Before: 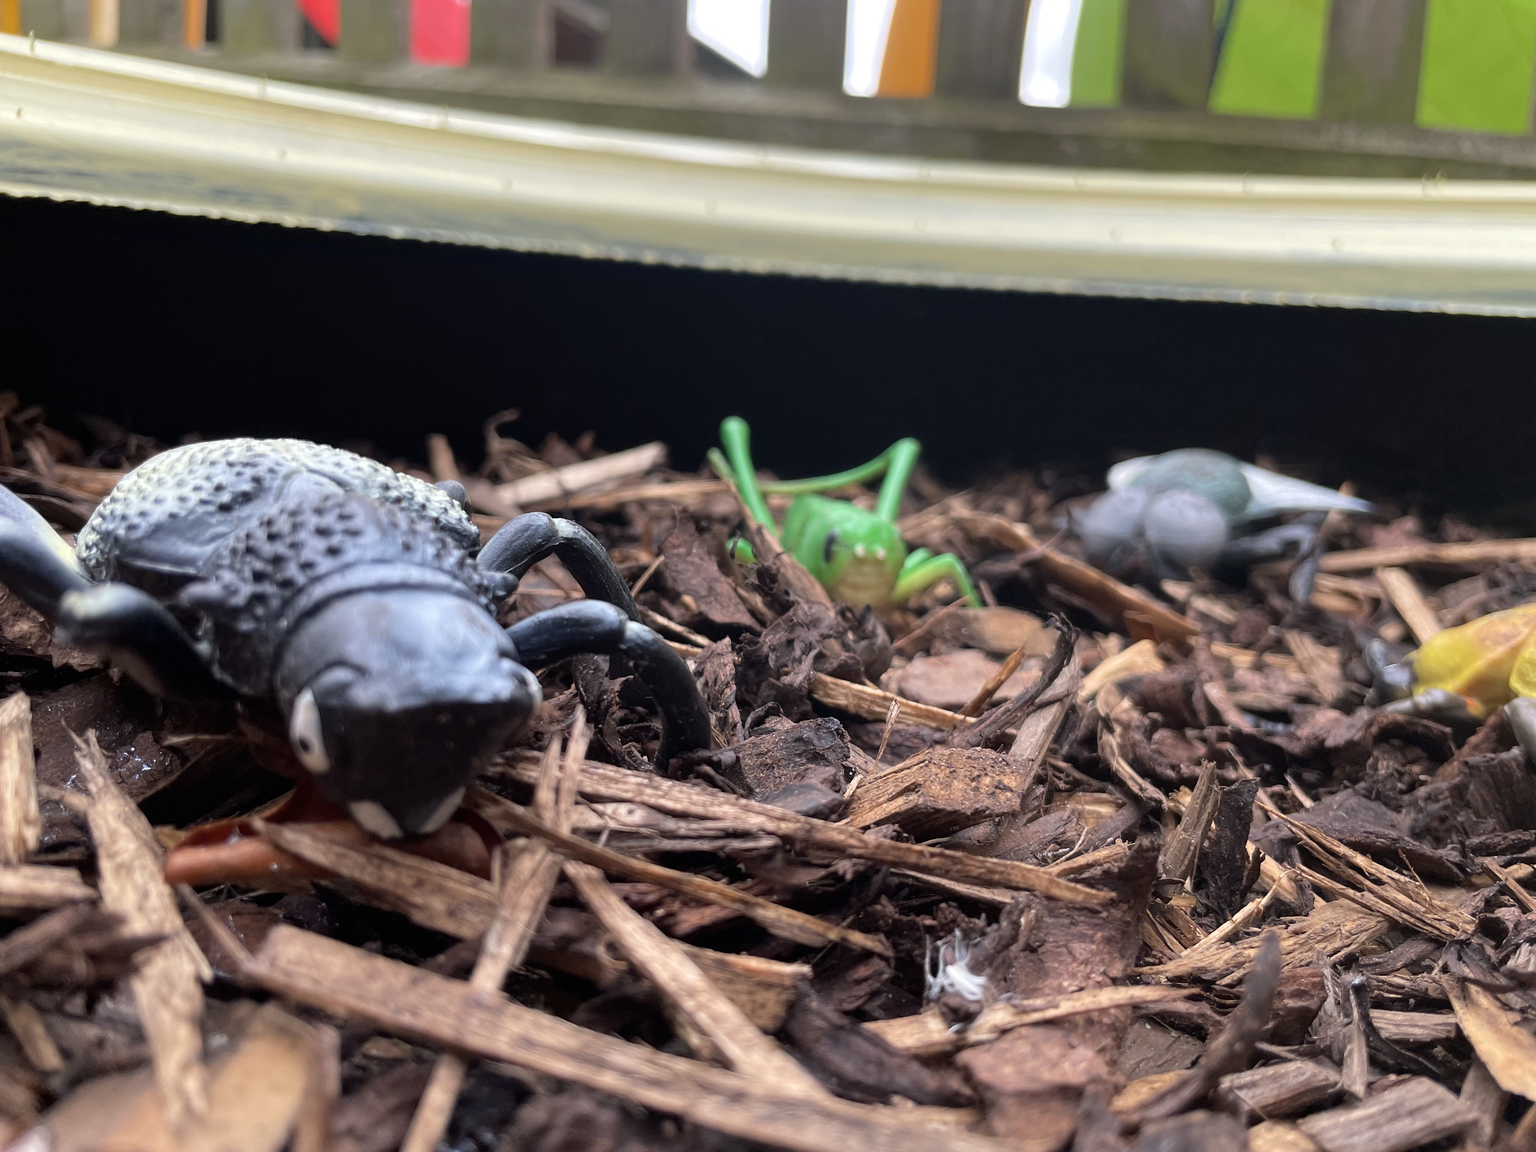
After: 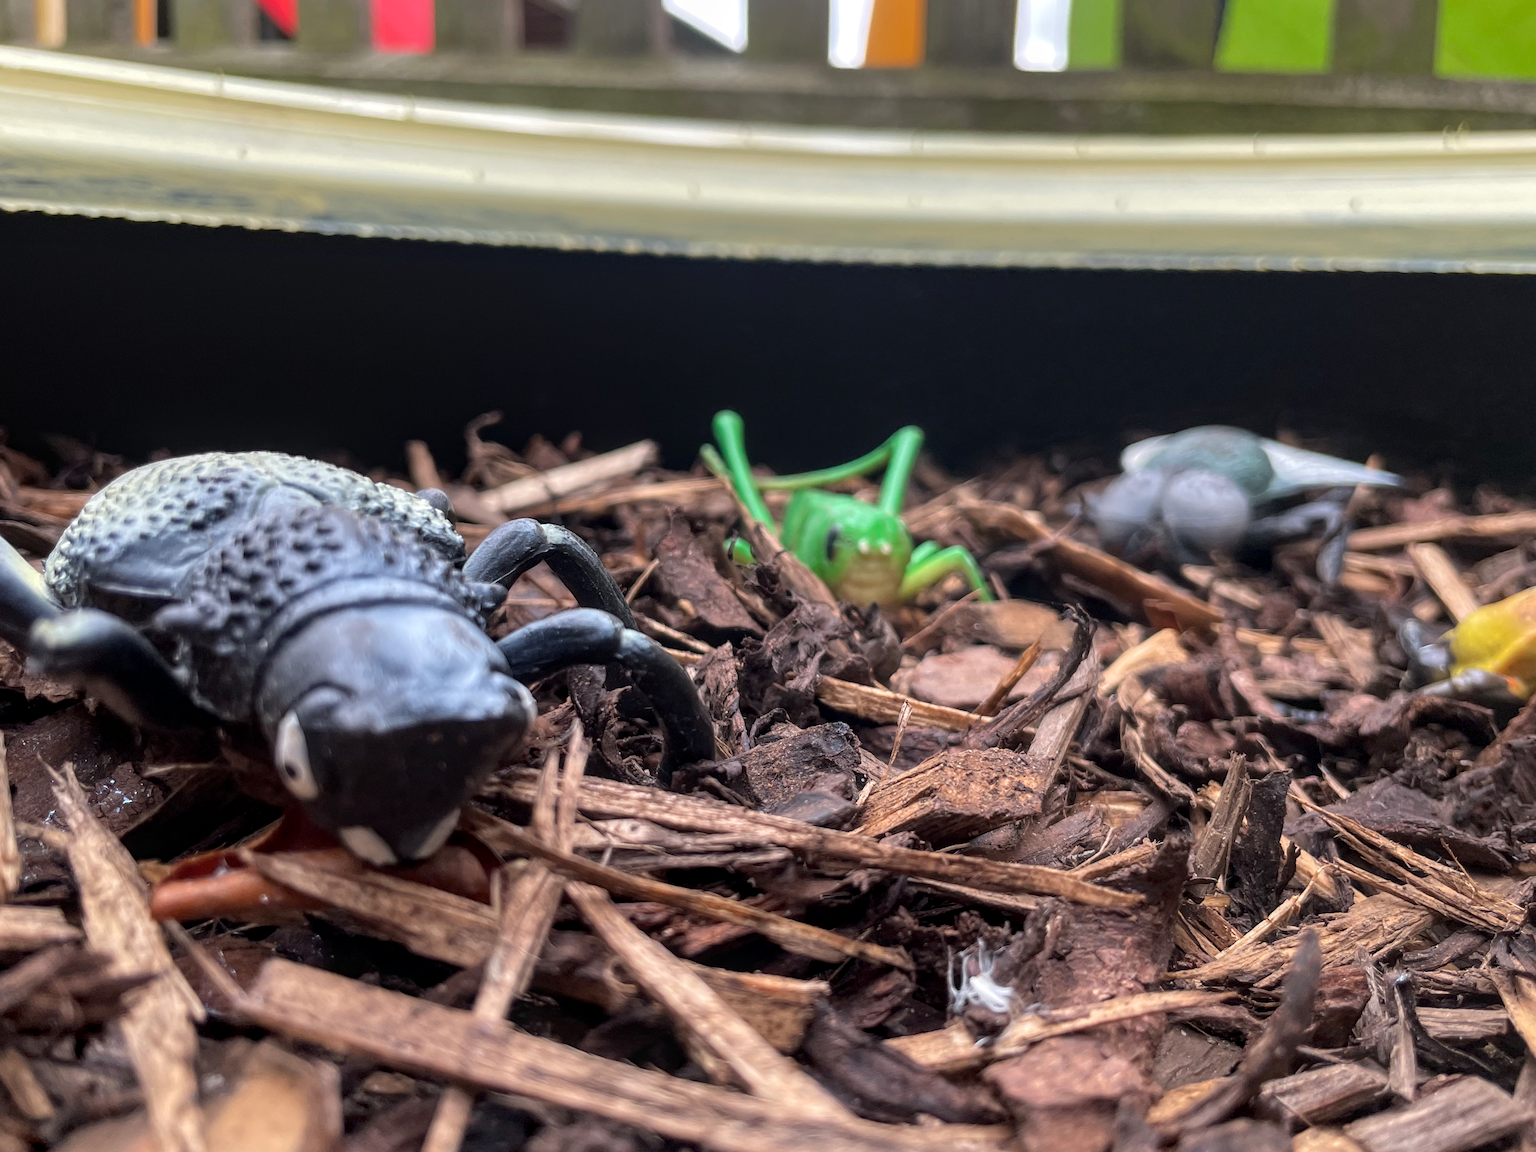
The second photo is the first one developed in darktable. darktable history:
local contrast: on, module defaults
rotate and perspective: rotation -2.12°, lens shift (vertical) 0.009, lens shift (horizontal) -0.008, automatic cropping original format, crop left 0.036, crop right 0.964, crop top 0.05, crop bottom 0.959
